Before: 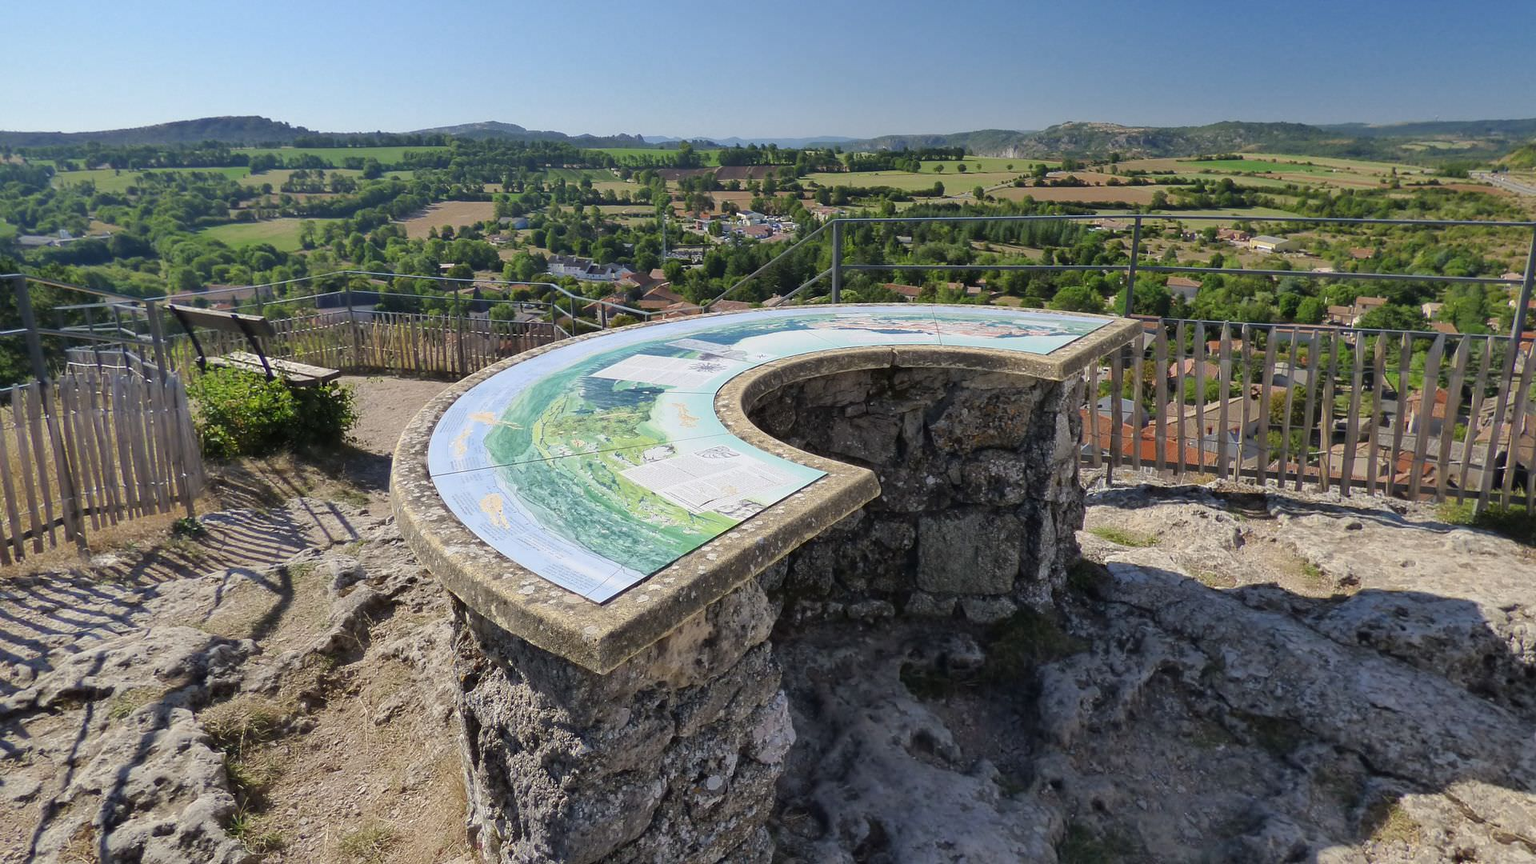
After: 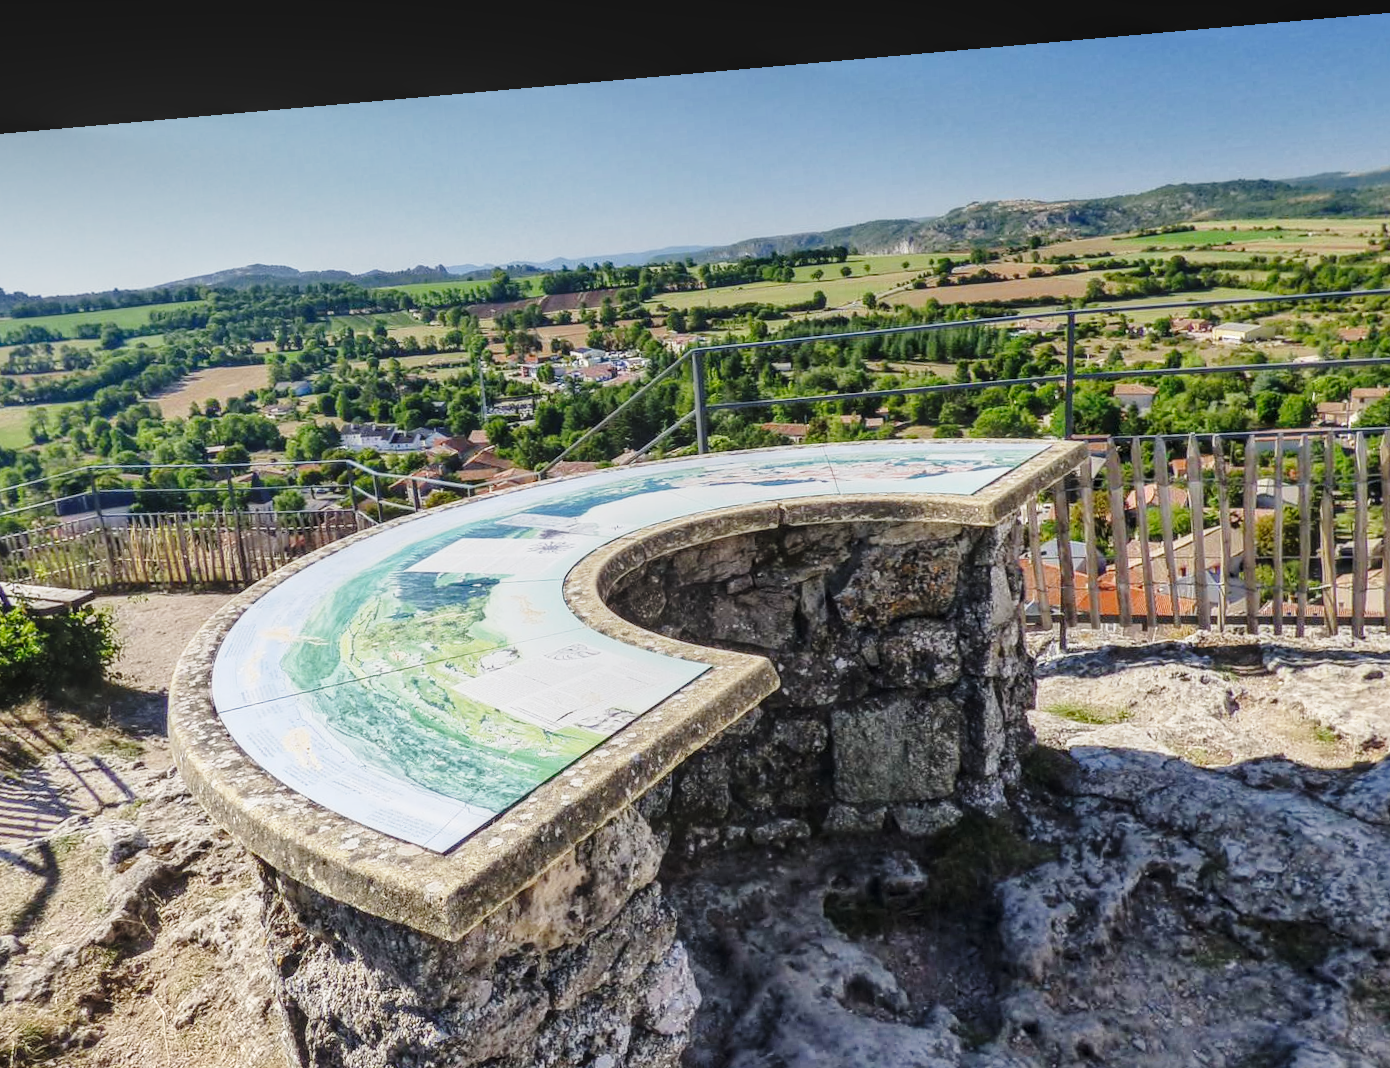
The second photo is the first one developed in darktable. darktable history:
local contrast: highlights 0%, shadows 0%, detail 133%
crop: left 18.479%, right 12.2%, bottom 13.971%
rotate and perspective: rotation -4.98°, automatic cropping off
base curve: curves: ch0 [(0, 0) (0.028, 0.03) (0.121, 0.232) (0.46, 0.748) (0.859, 0.968) (1, 1)], preserve colors none
